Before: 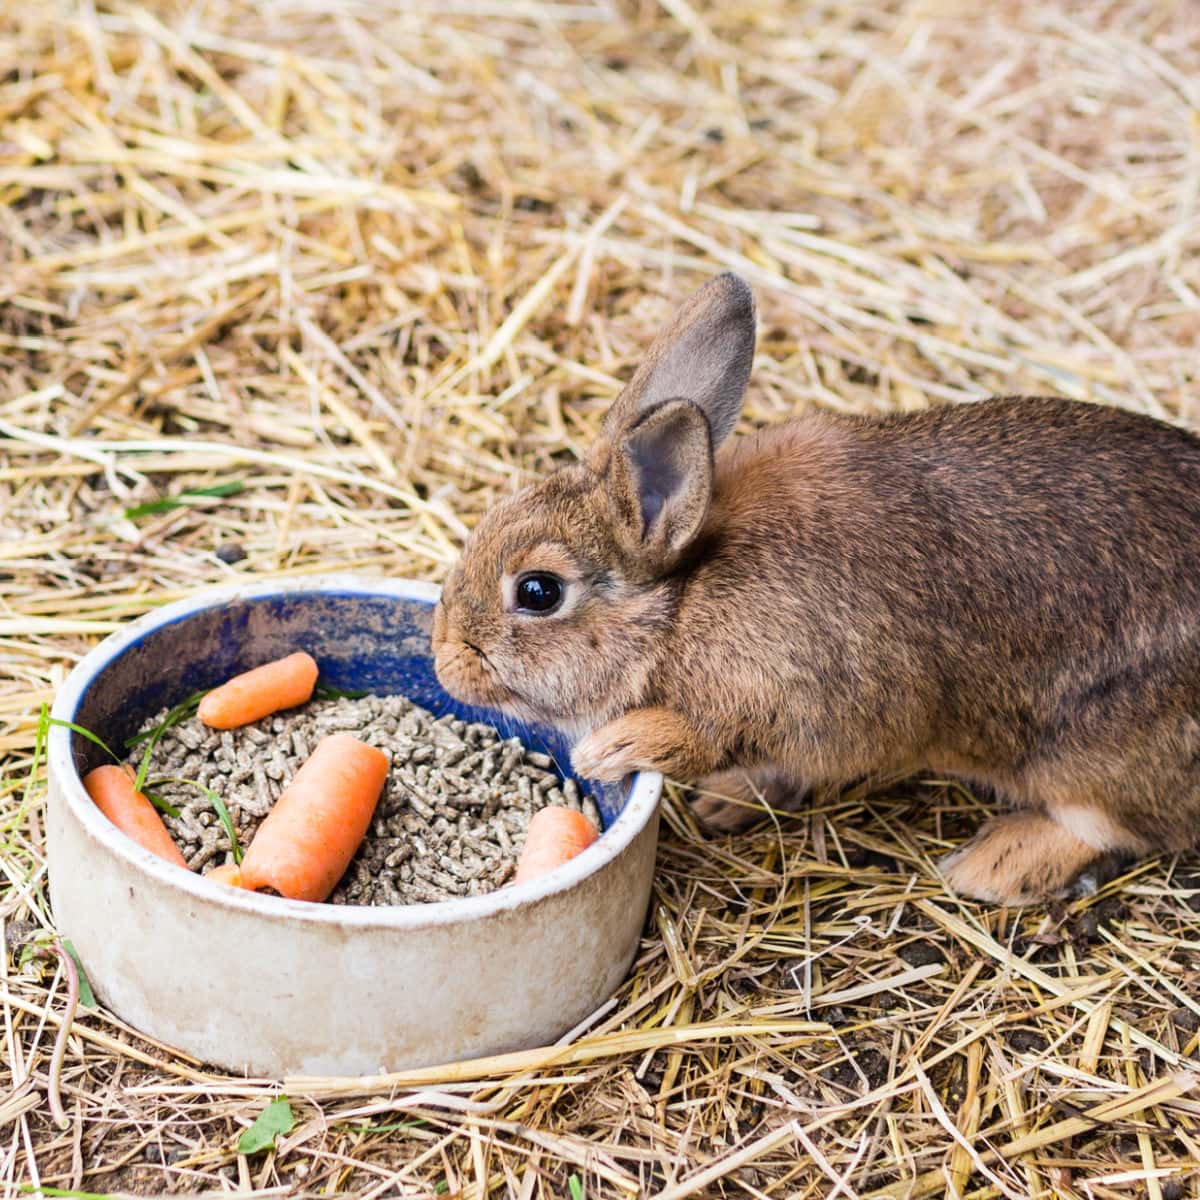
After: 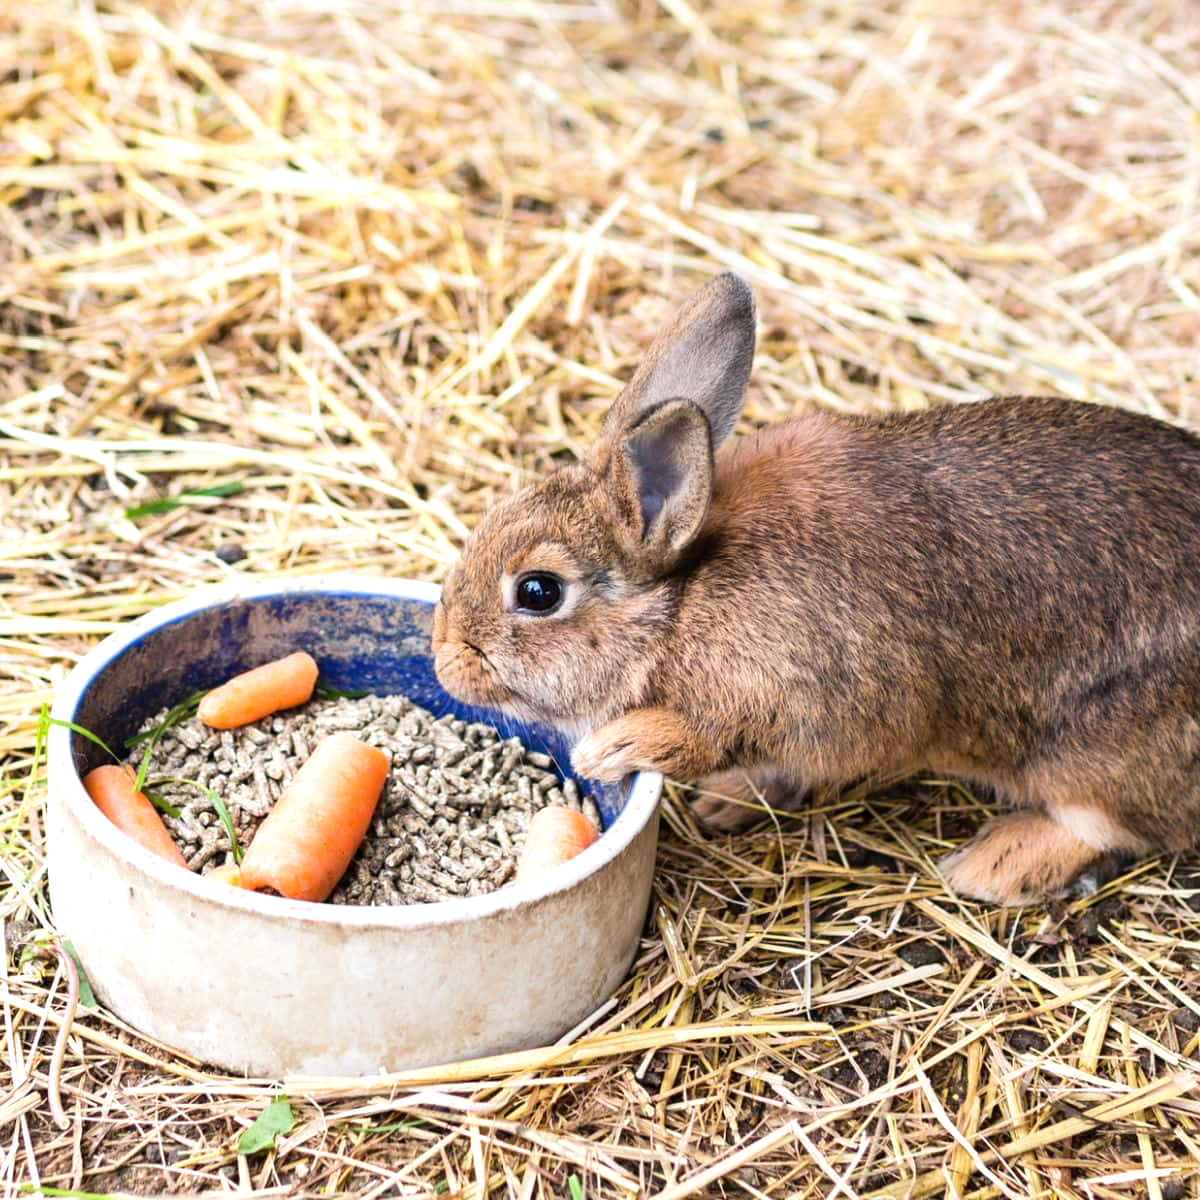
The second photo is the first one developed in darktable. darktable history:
exposure: exposure 0.359 EV, compensate highlight preservation false
